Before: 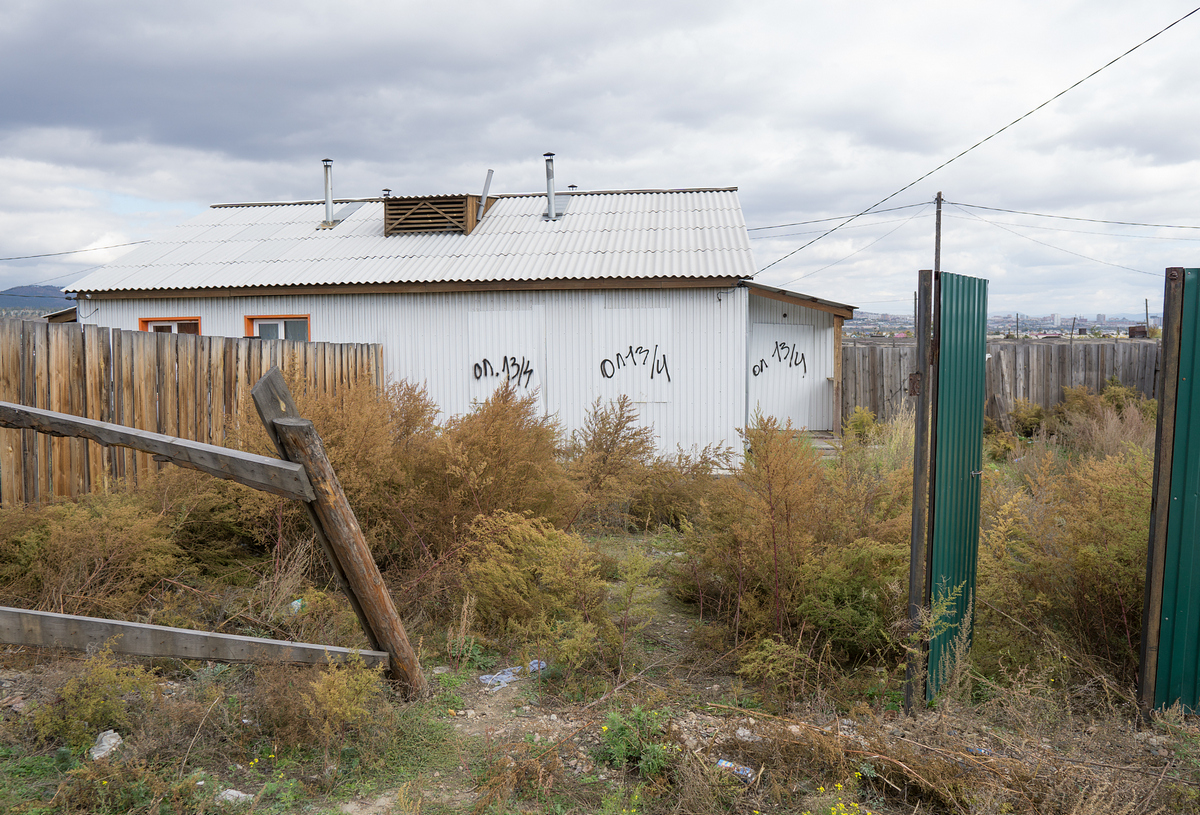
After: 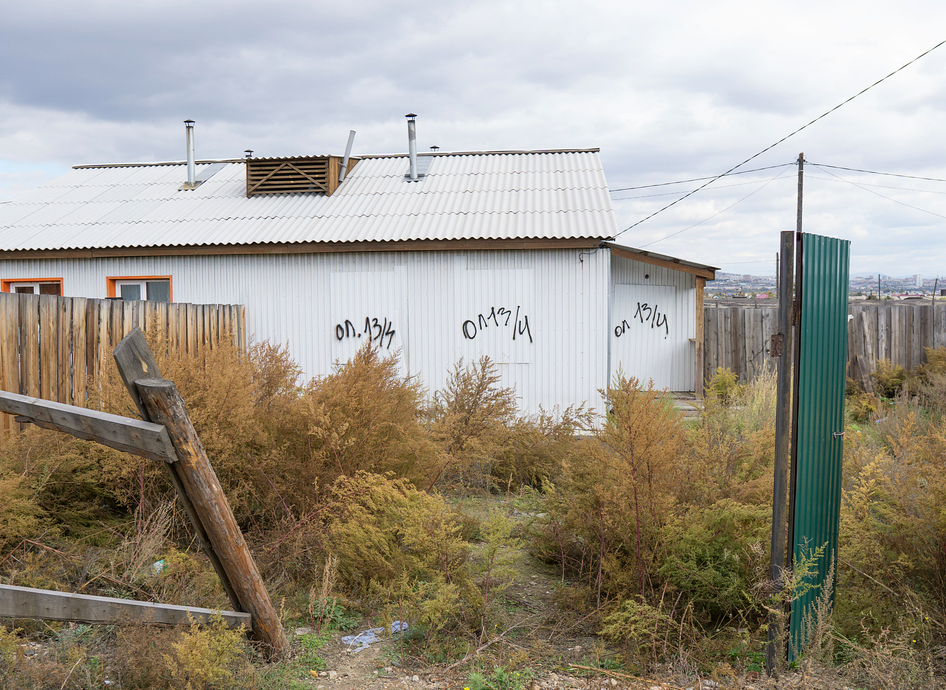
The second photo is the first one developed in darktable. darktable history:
crop: left 11.526%, top 4.891%, right 9.57%, bottom 10.356%
contrast brightness saturation: contrast 0.101, brightness 0.04, saturation 0.094
